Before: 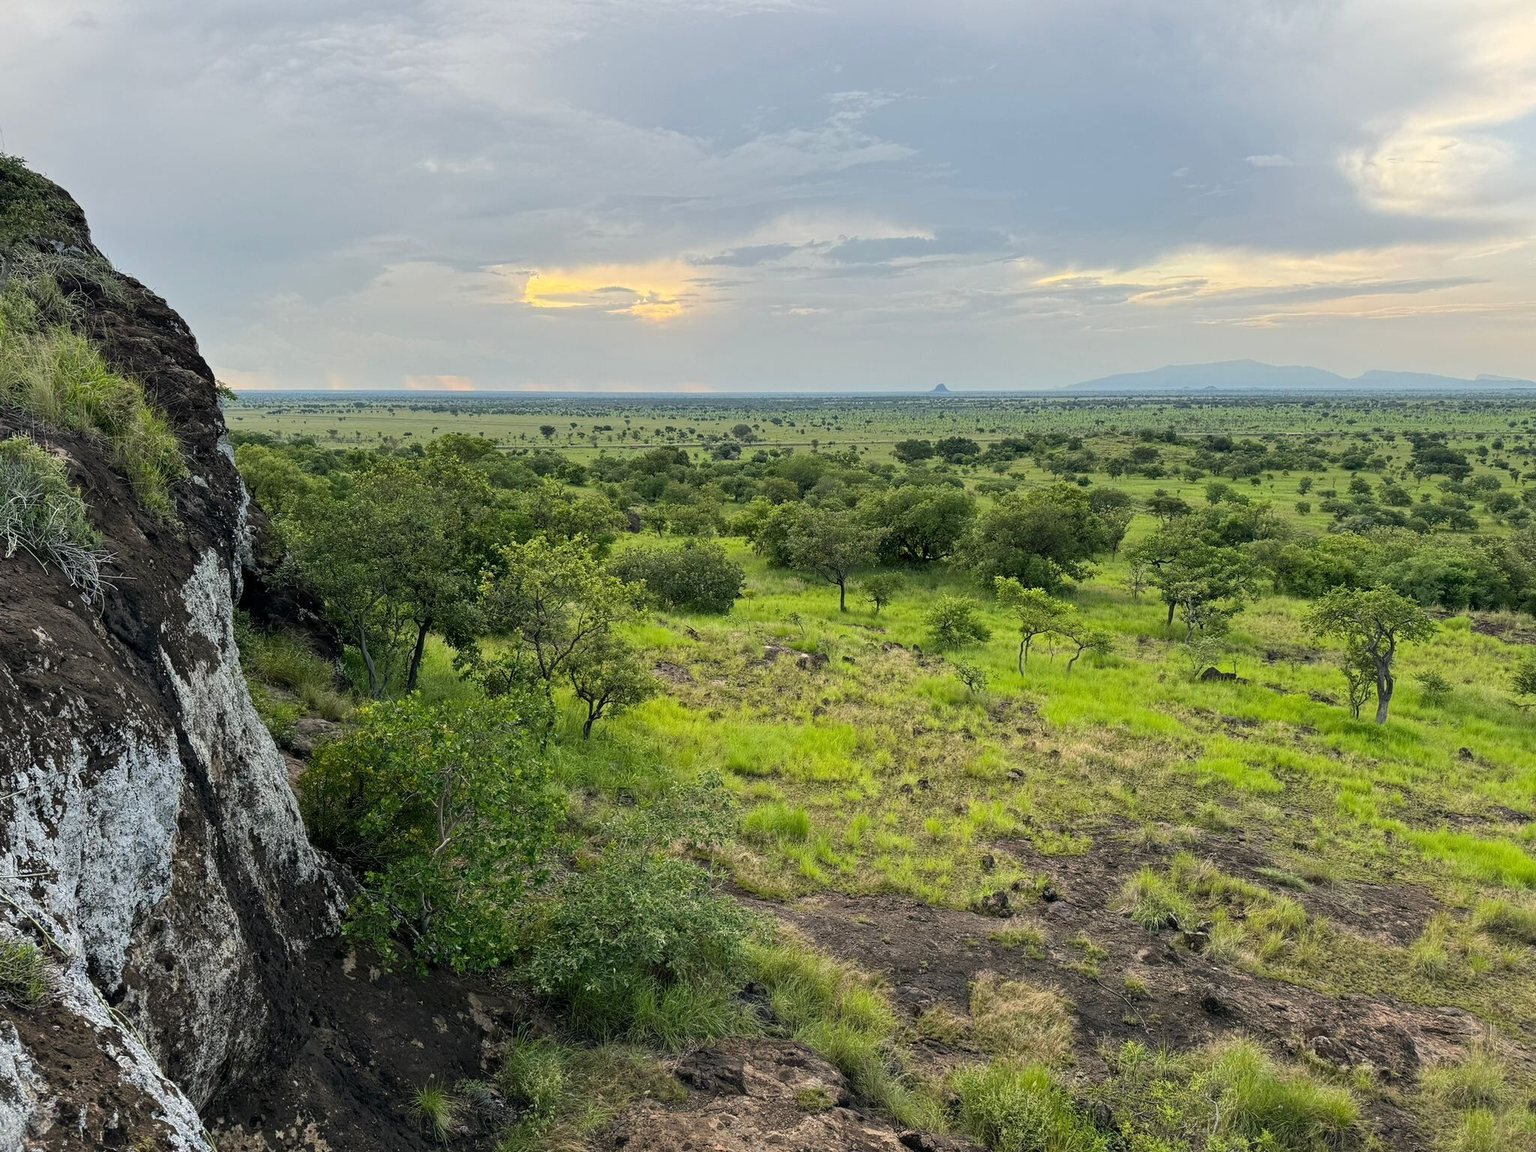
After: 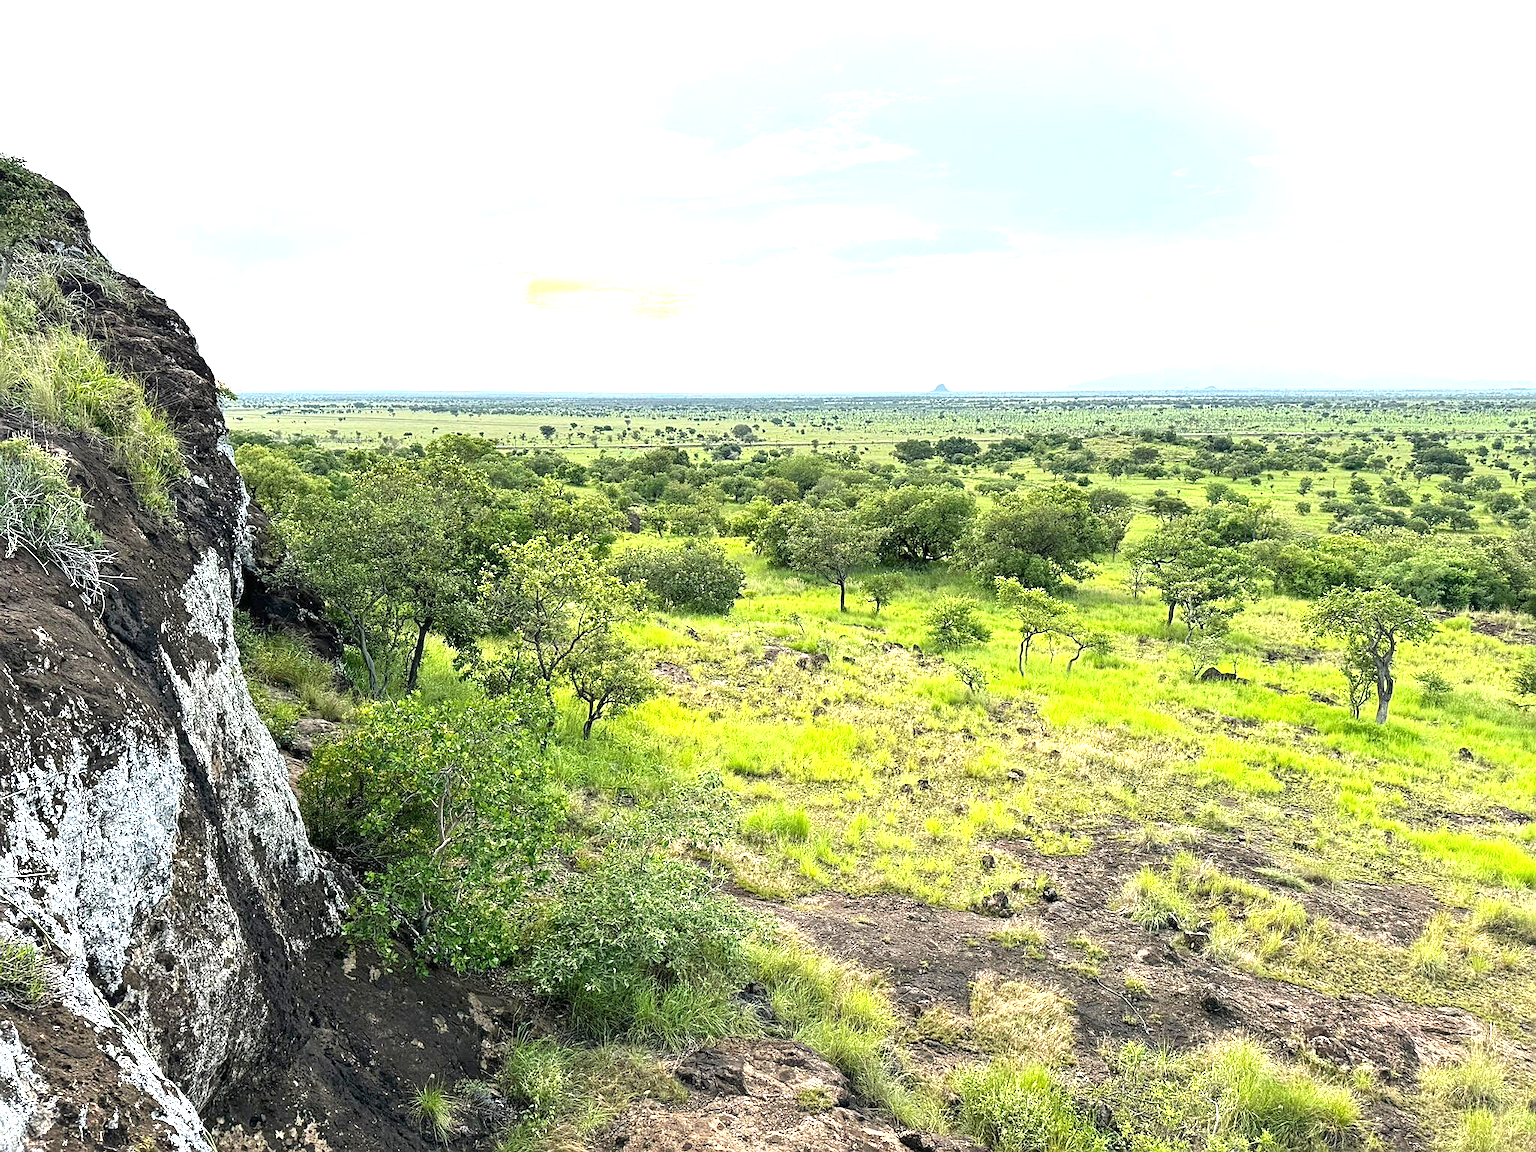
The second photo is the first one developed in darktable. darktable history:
tone curve: preserve colors none
exposure: black level correction 0, exposure 1.39 EV, compensate highlight preservation false
sharpen: on, module defaults
